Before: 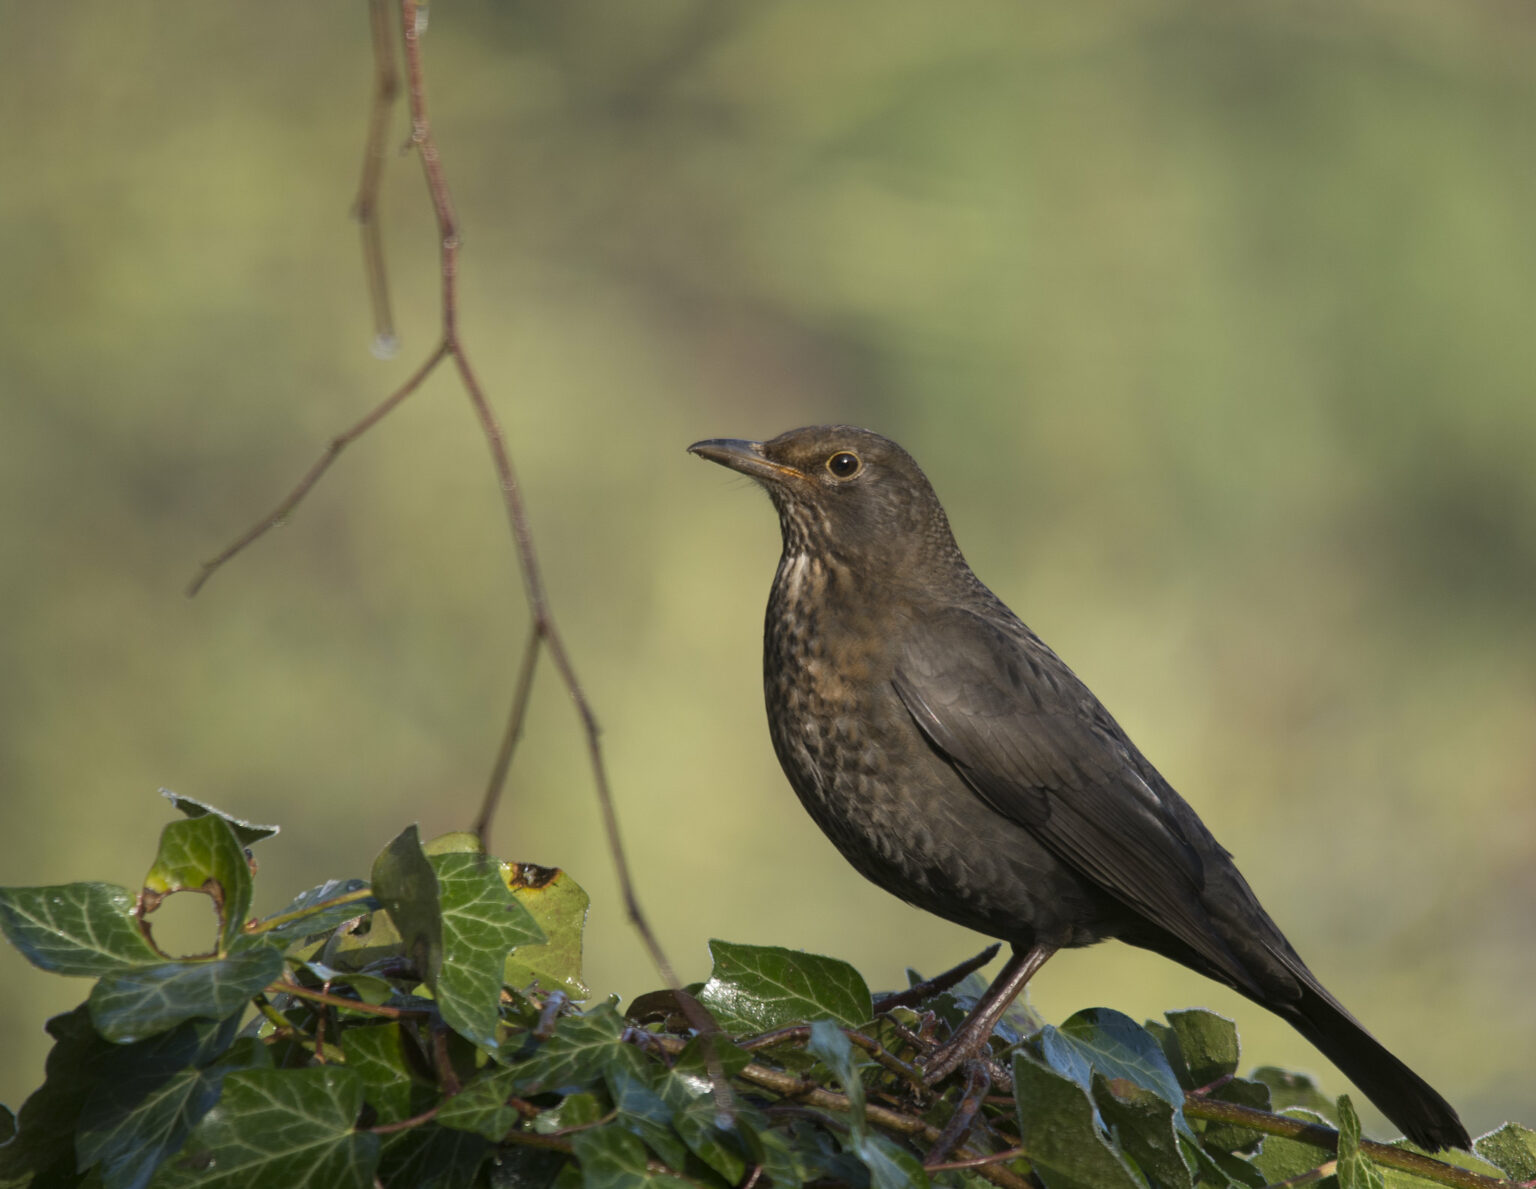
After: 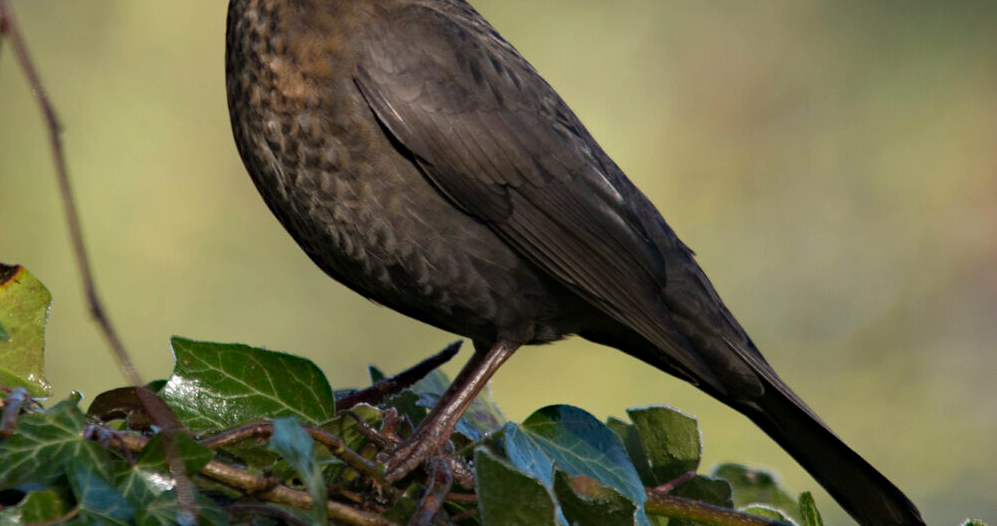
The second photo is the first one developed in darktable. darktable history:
haze removal: compatibility mode true, adaptive false
crop and rotate: left 35.056%, top 50.723%, bottom 4.958%
